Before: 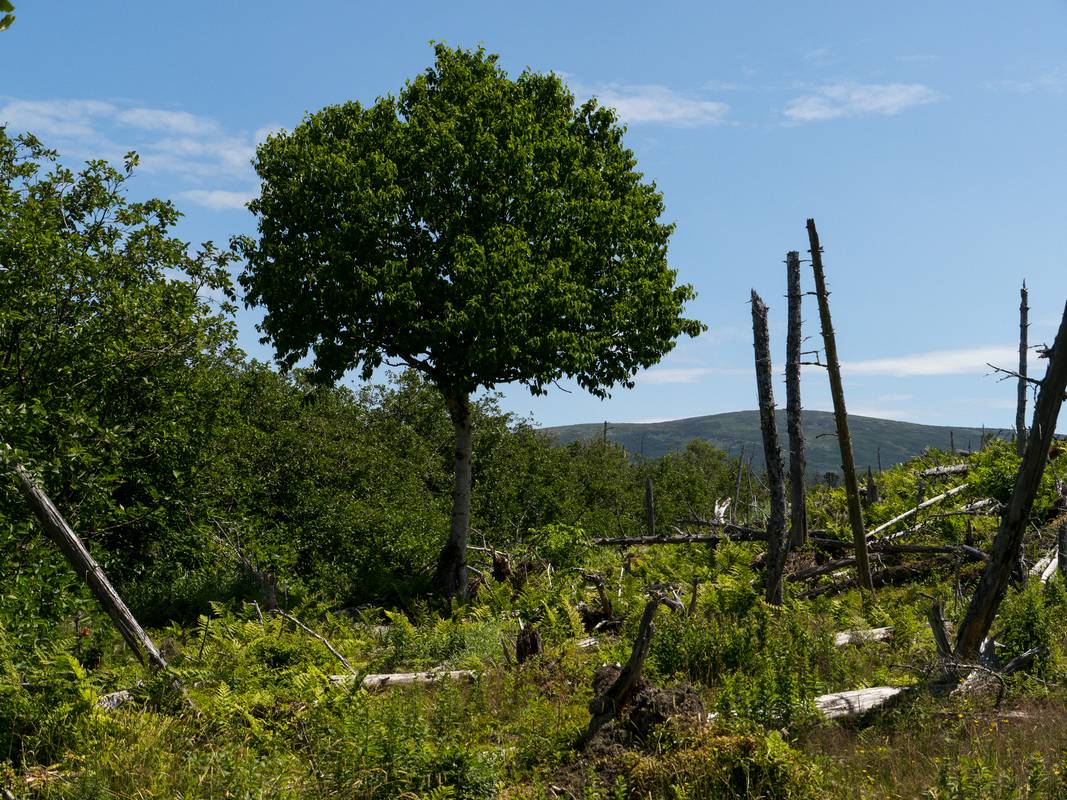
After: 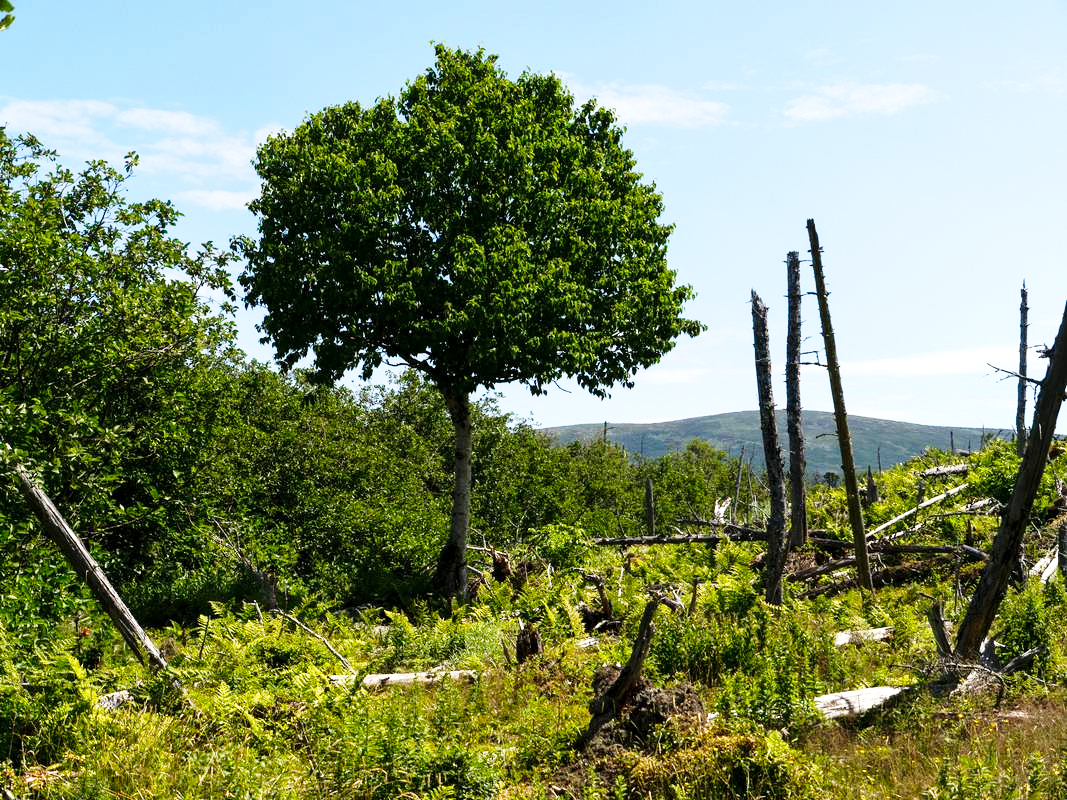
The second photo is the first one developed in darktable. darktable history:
base curve: curves: ch0 [(0, 0) (0.028, 0.03) (0.121, 0.232) (0.46, 0.748) (0.859, 0.968) (1, 1)], preserve colors none
tone equalizer: on, module defaults
exposure: black level correction 0.001, exposure 0.5 EV, compensate exposure bias true, compensate highlight preservation false
